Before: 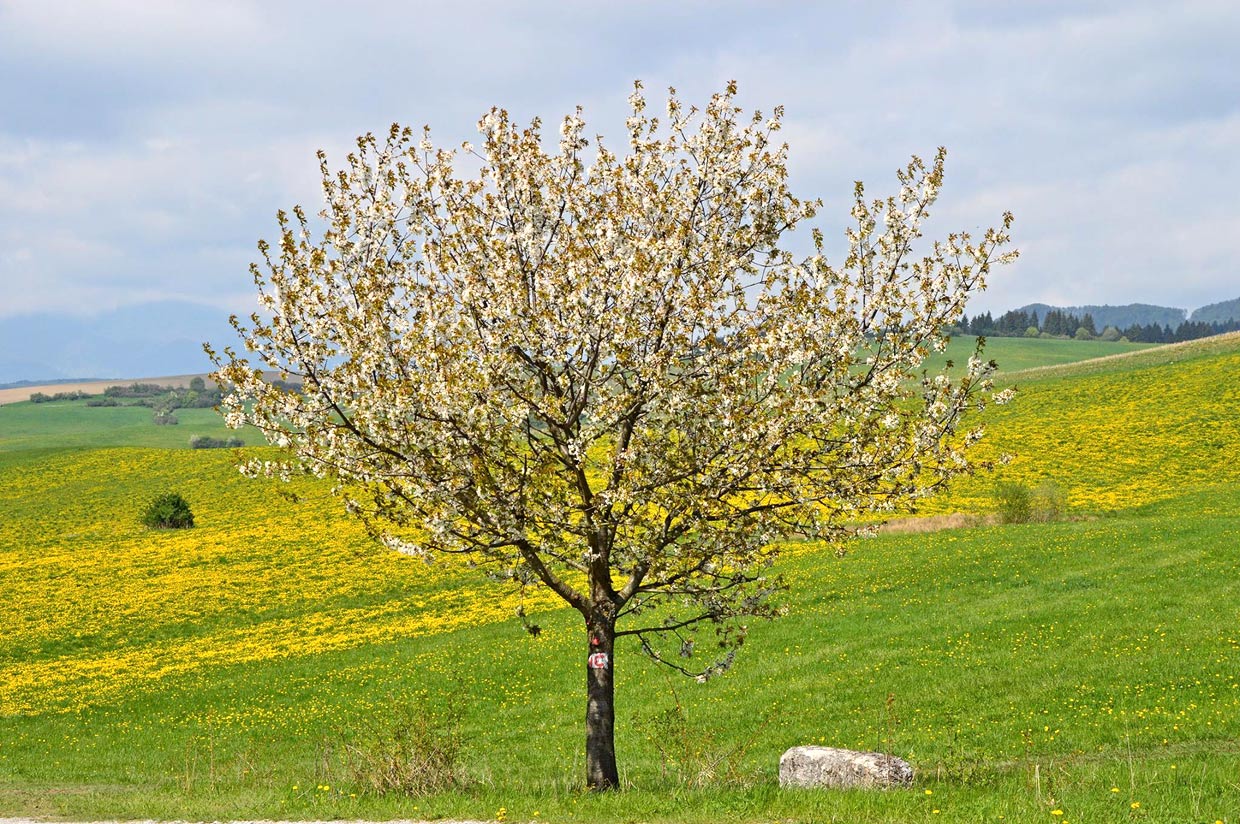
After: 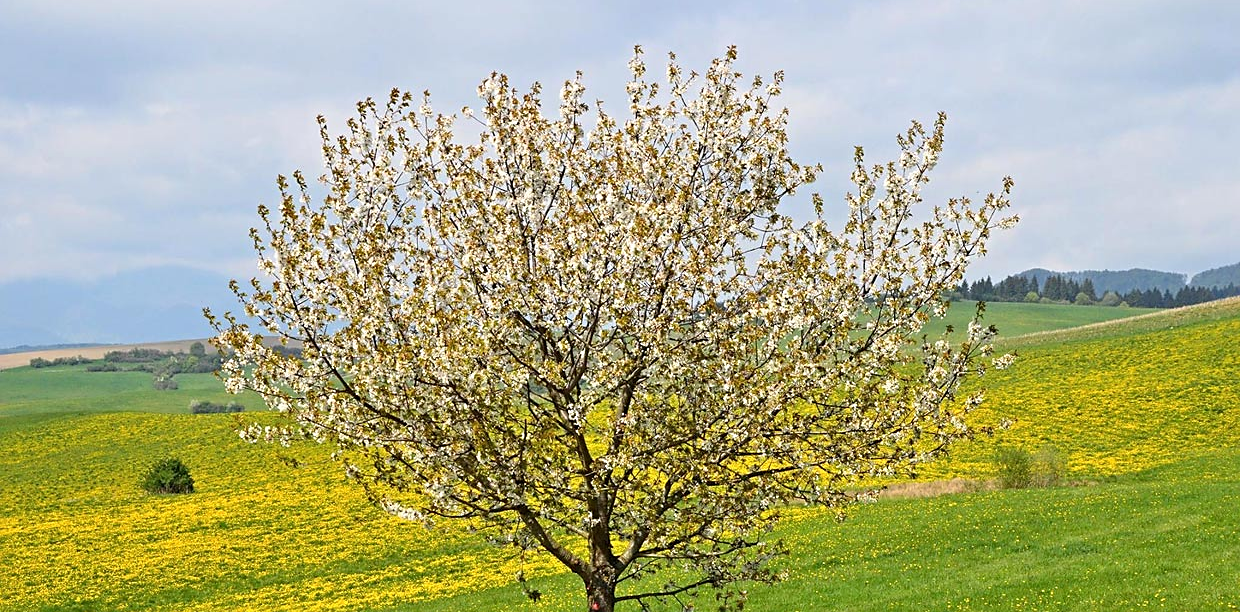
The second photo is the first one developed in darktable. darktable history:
crop: top 4.323%, bottom 21.321%
sharpen: radius 1.868, amount 0.392, threshold 1.47
